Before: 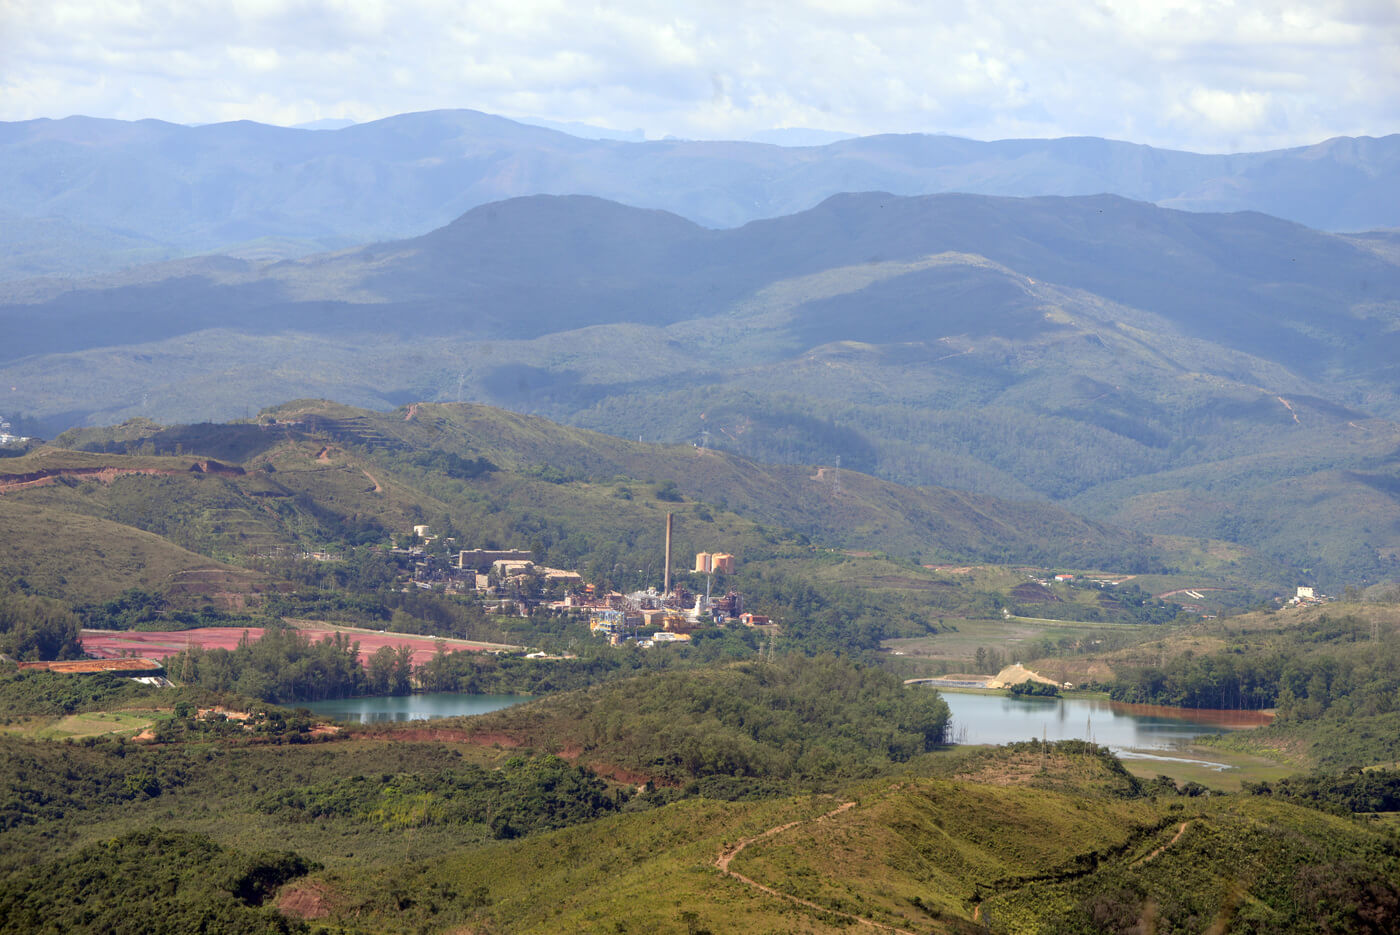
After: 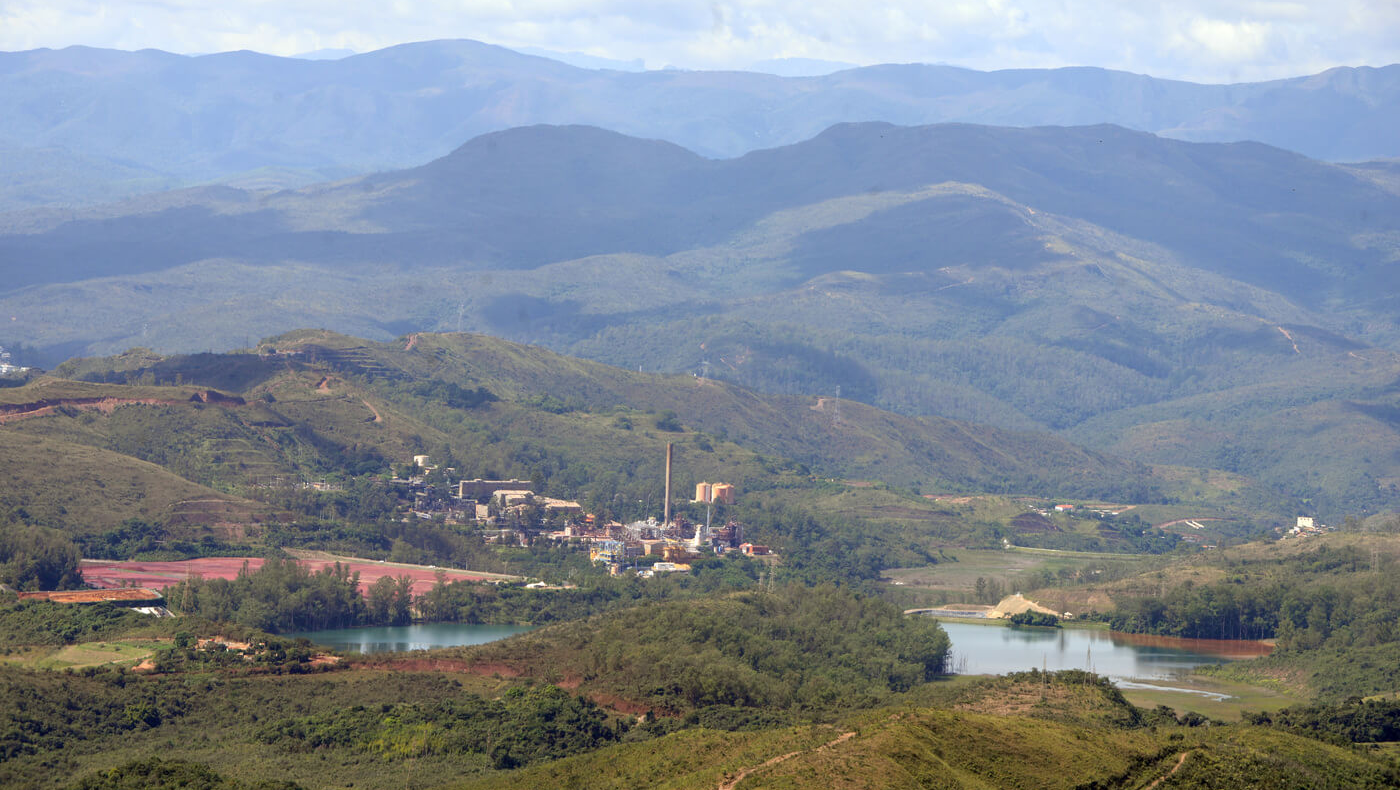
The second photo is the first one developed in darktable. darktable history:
crop: top 7.59%, bottom 7.883%
